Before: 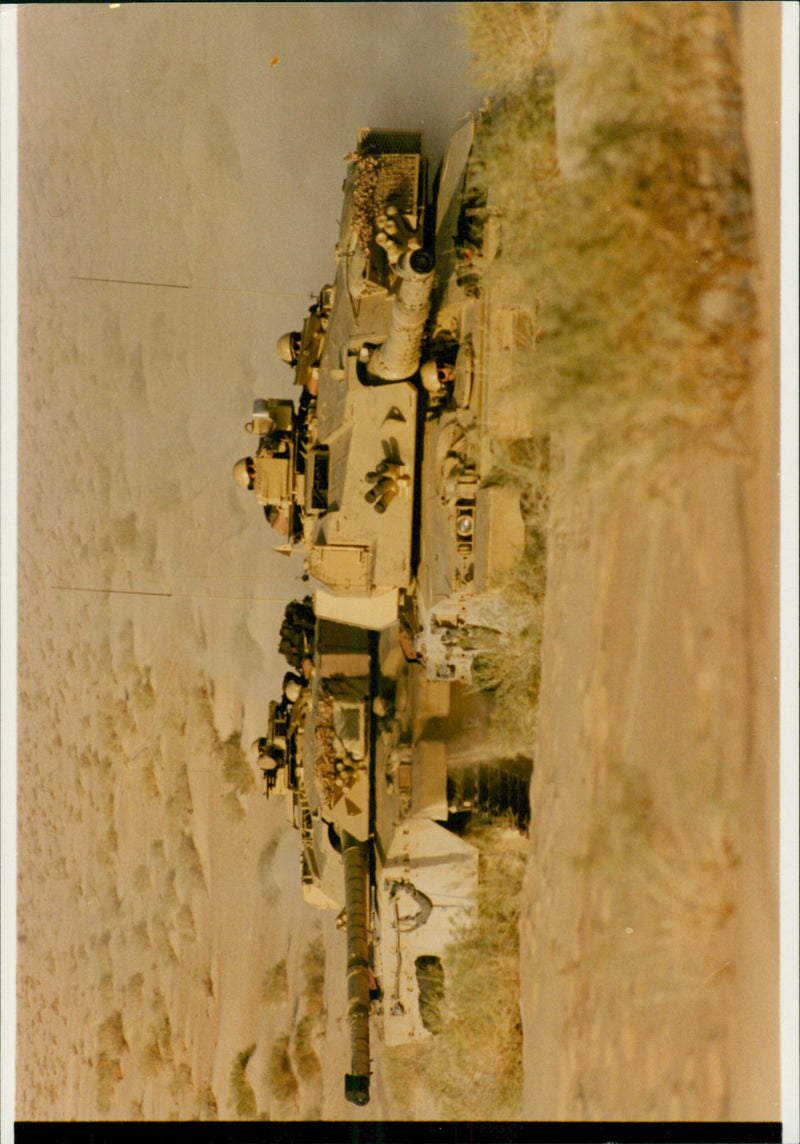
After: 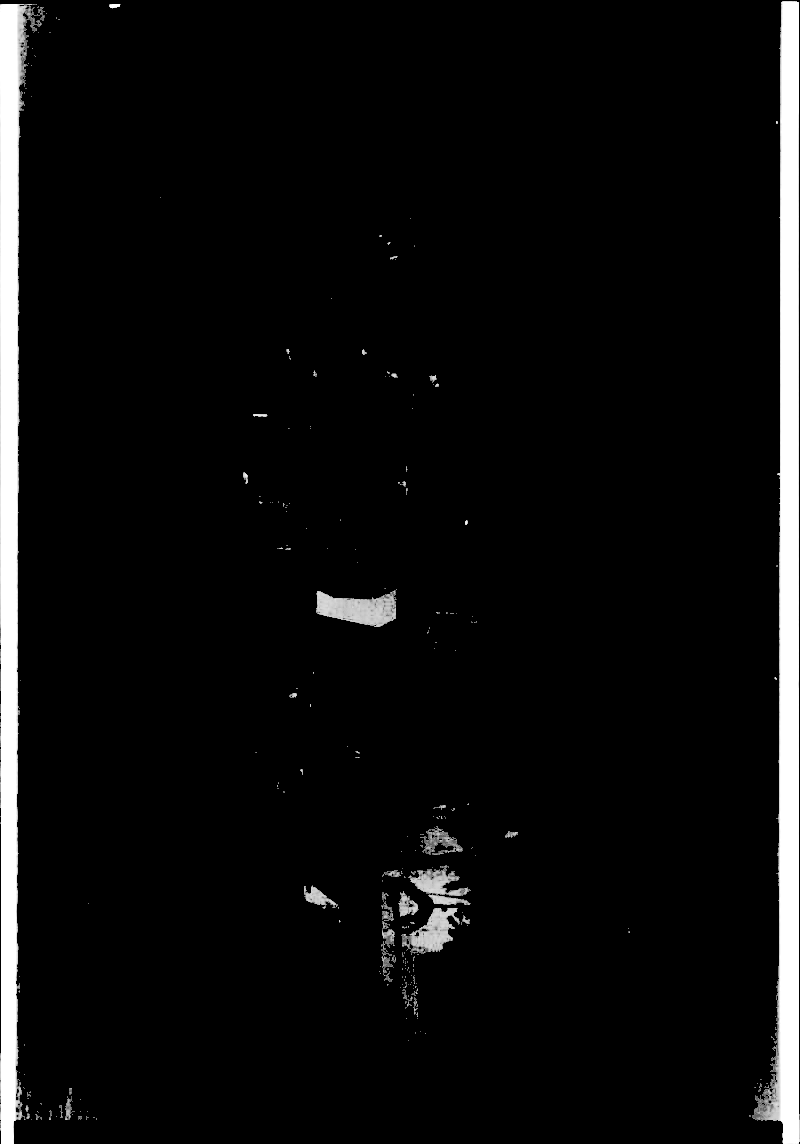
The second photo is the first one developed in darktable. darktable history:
levels: levels [0.246, 0.246, 0.506]
monochrome: a 0, b 0, size 0.5, highlights 0.57
shadows and highlights: shadows -88.03, highlights -35.45, shadows color adjustment 99.15%, highlights color adjustment 0%, soften with gaussian
exposure: black level correction -0.087
white balance: red 1.123, blue 0.83
fill light: exposure -0.73 EV, center 0.69, width 2.2
tone curve: curves: ch0 [(0, 0) (0.765, 0.349) (1, 1)], color space Lab, linked channels
